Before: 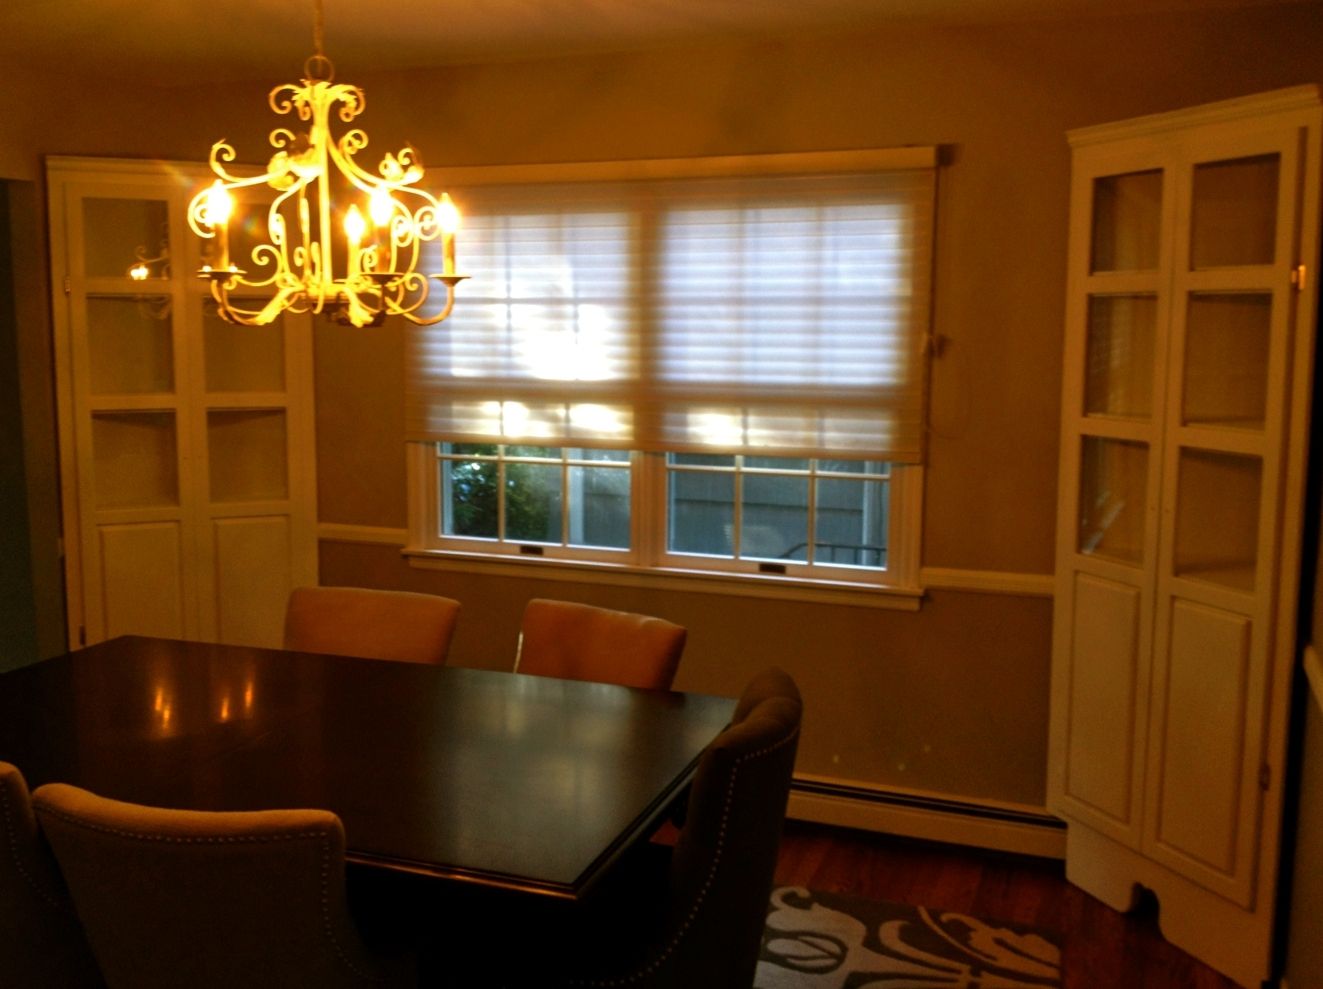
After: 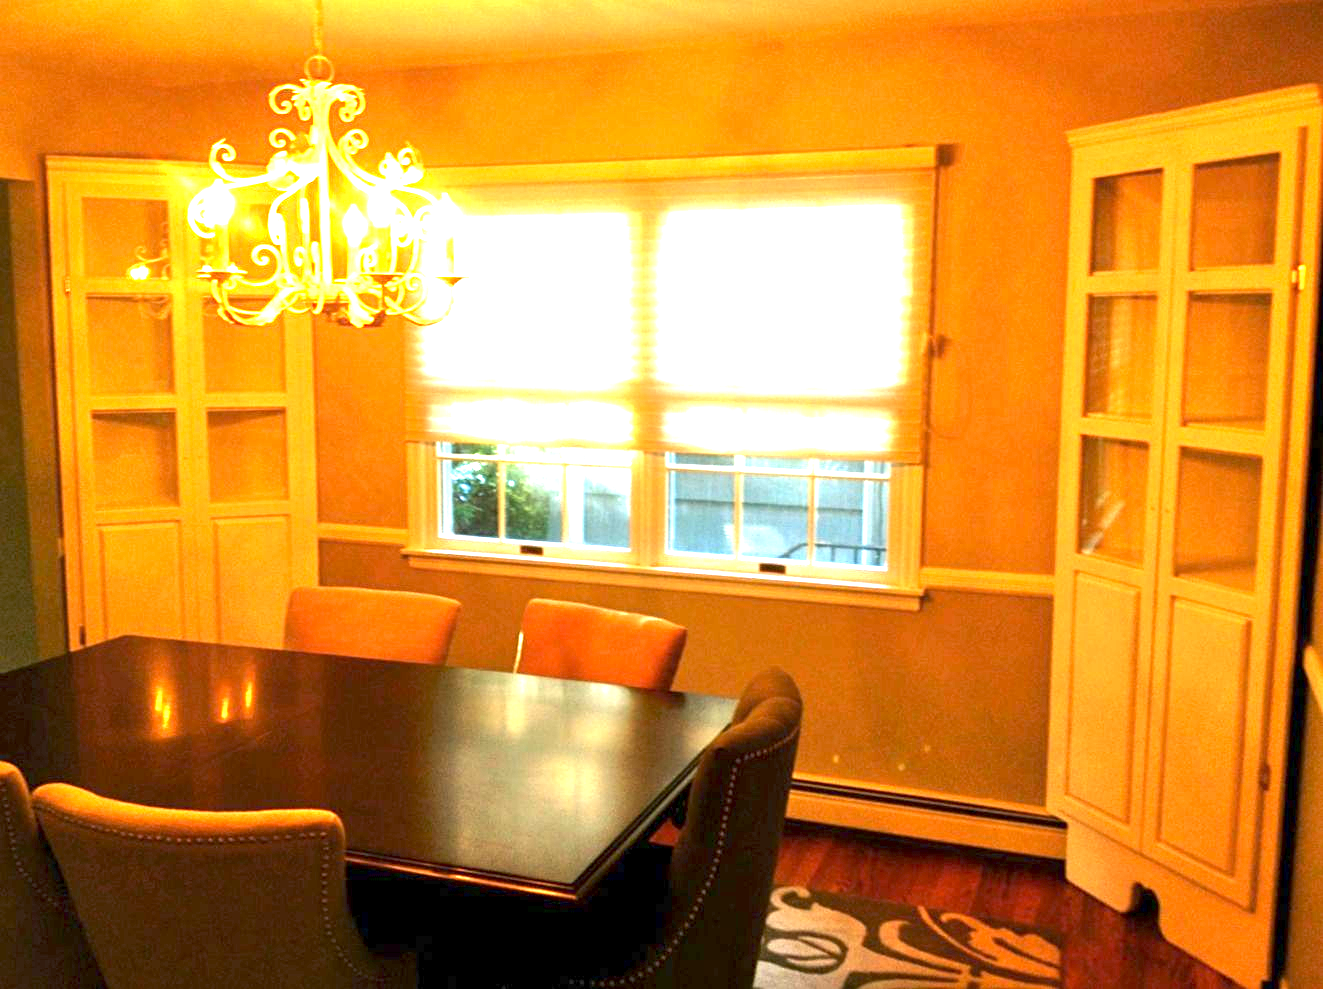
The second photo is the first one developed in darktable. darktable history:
sharpen: amount 0.202
exposure: exposure 2.961 EV, compensate exposure bias true, compensate highlight preservation false
